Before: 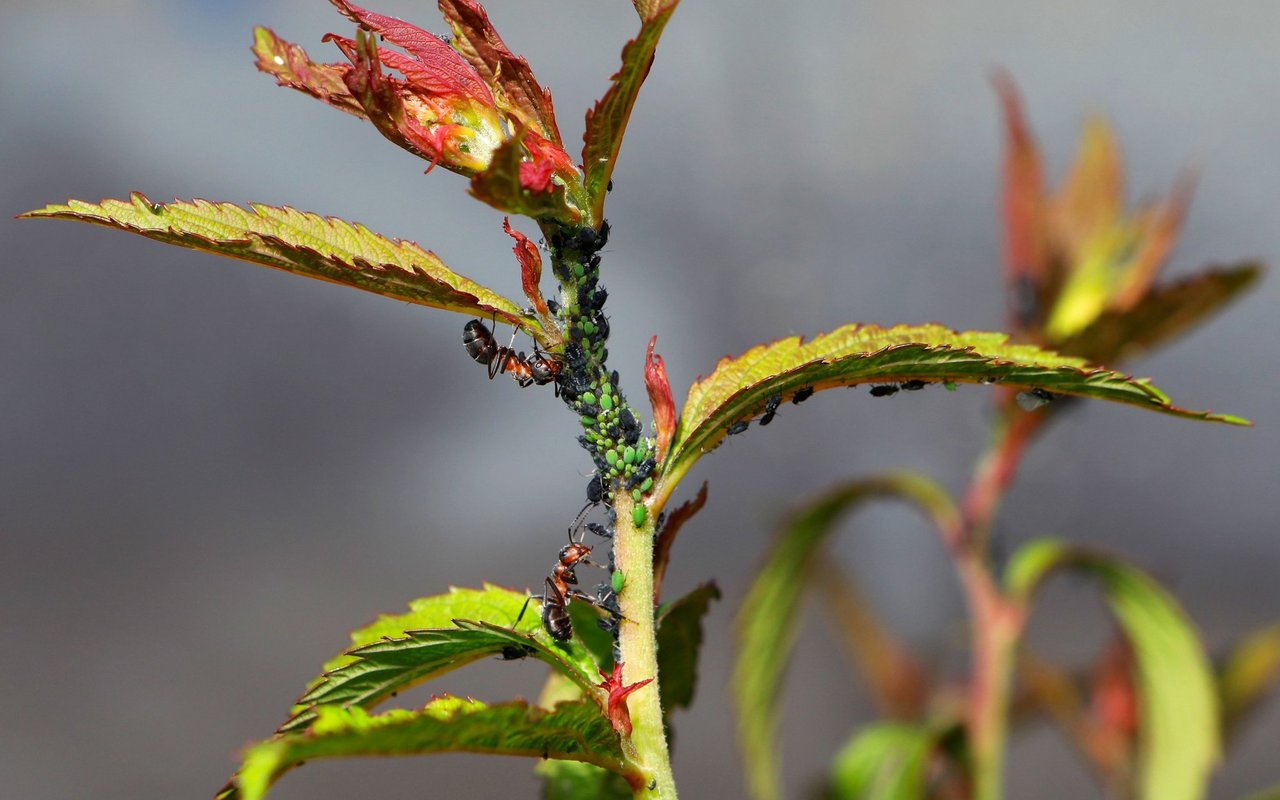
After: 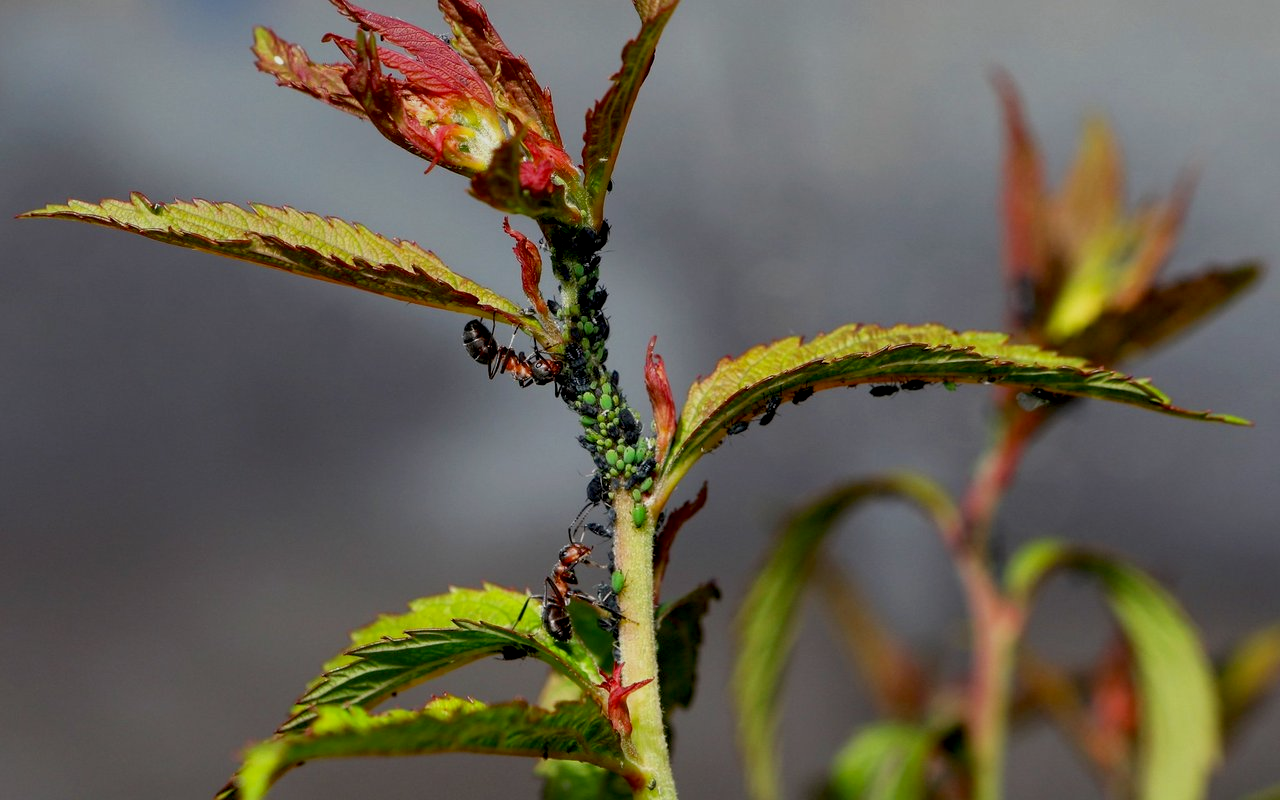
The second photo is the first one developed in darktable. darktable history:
local contrast: highlights 101%, shadows 101%, detail 119%, midtone range 0.2
exposure: black level correction 0.011, exposure -0.482 EV, compensate highlight preservation false
